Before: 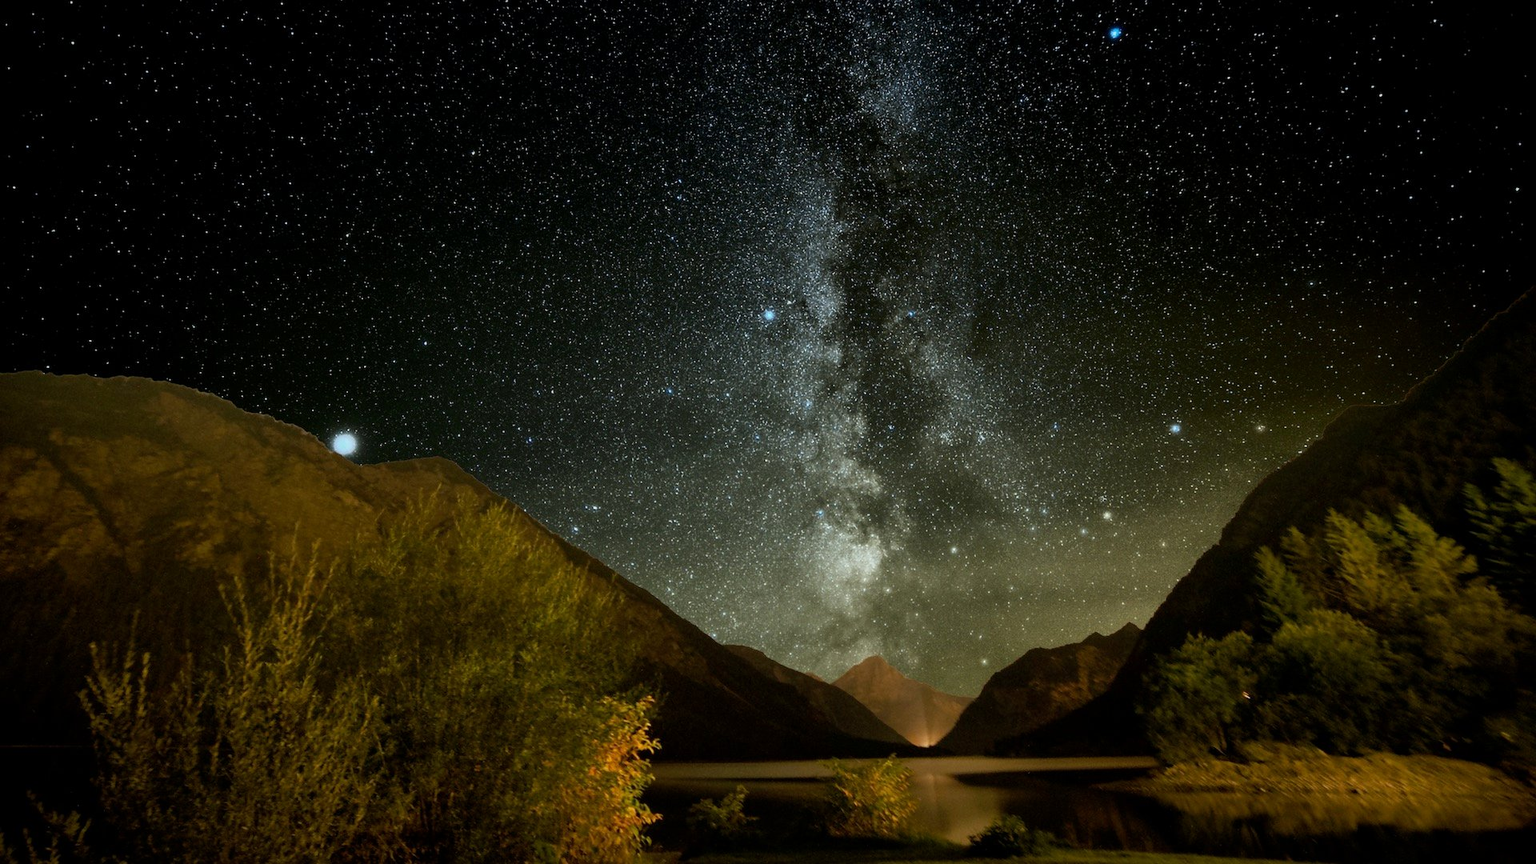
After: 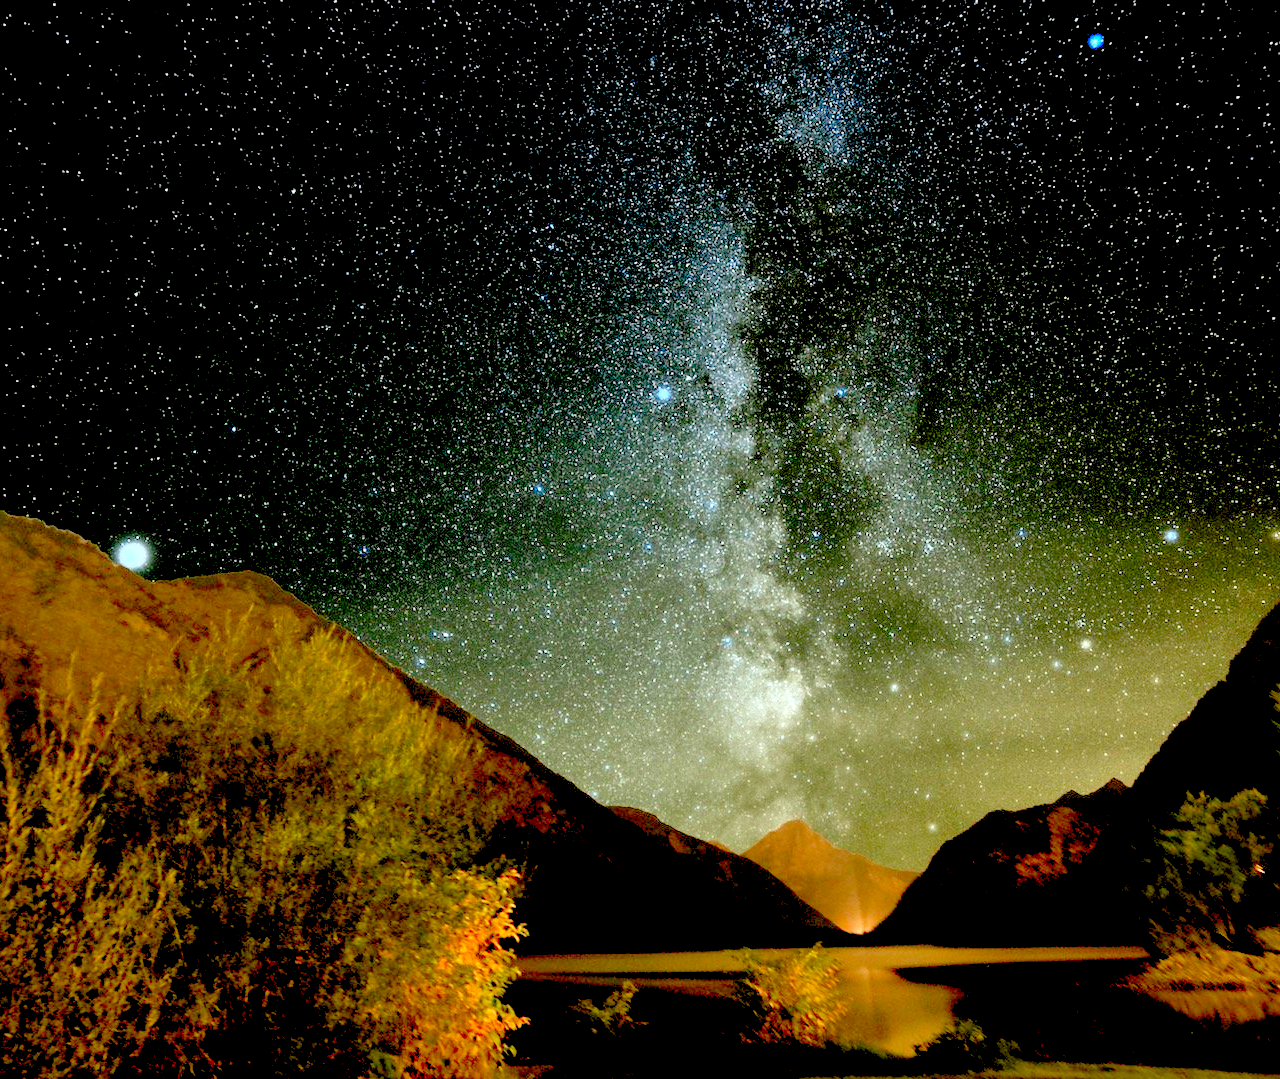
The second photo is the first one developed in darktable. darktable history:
crop and rotate: left 15.546%, right 17.787%
exposure: black level correction 0.011, compensate highlight preservation false
levels: levels [0.008, 0.318, 0.836]
